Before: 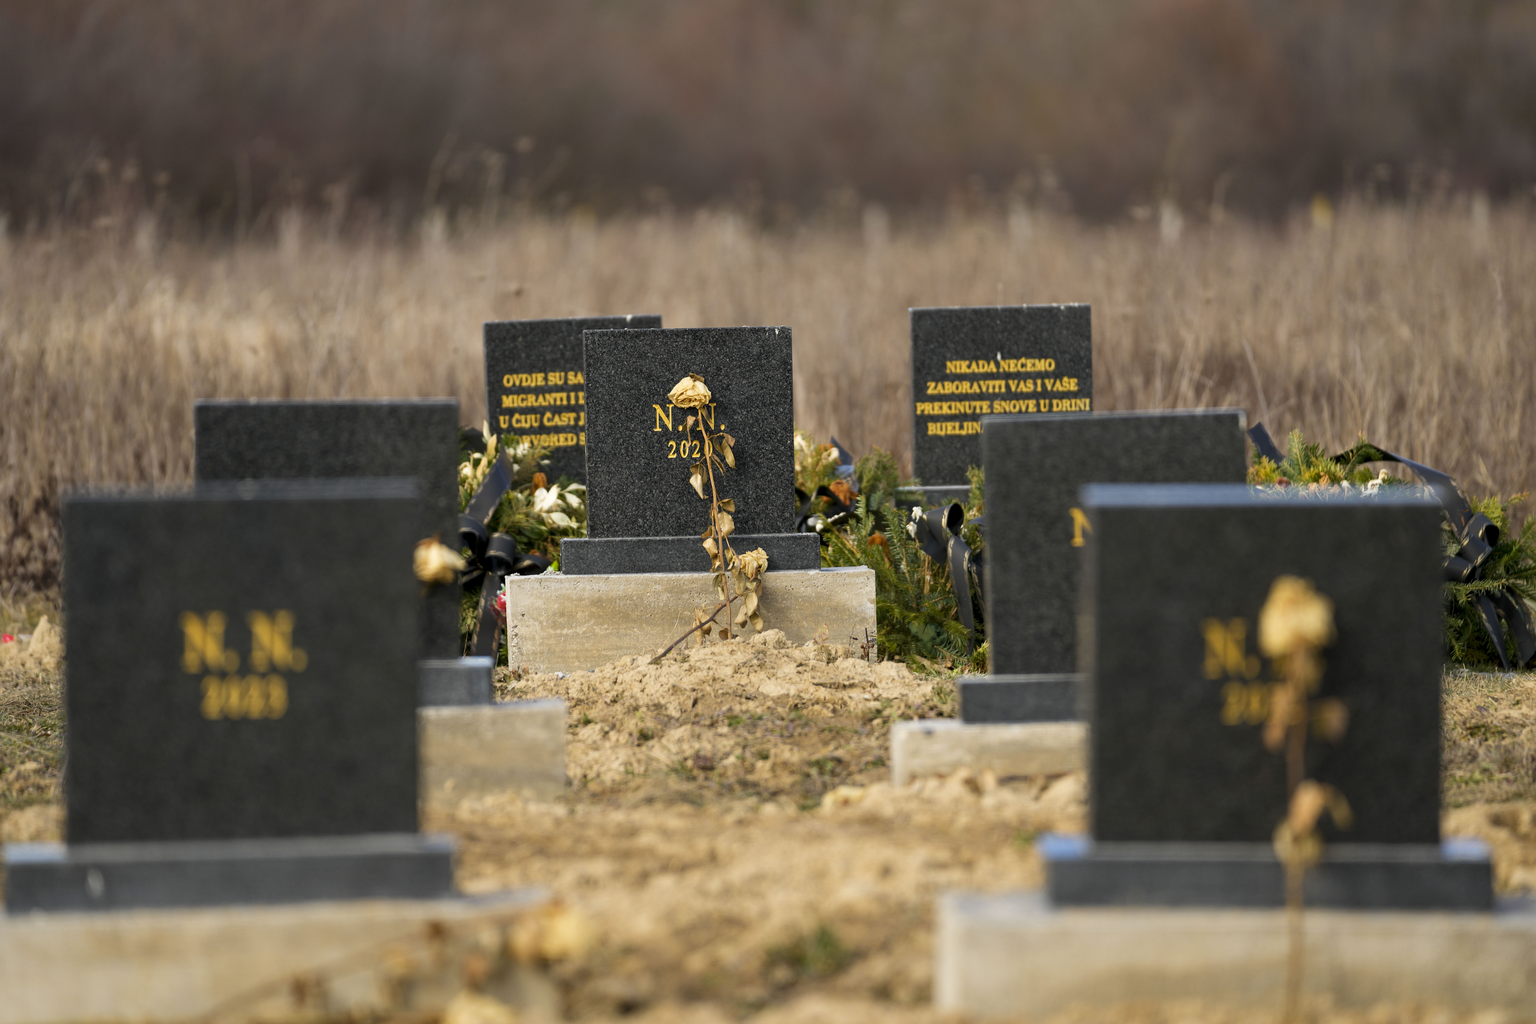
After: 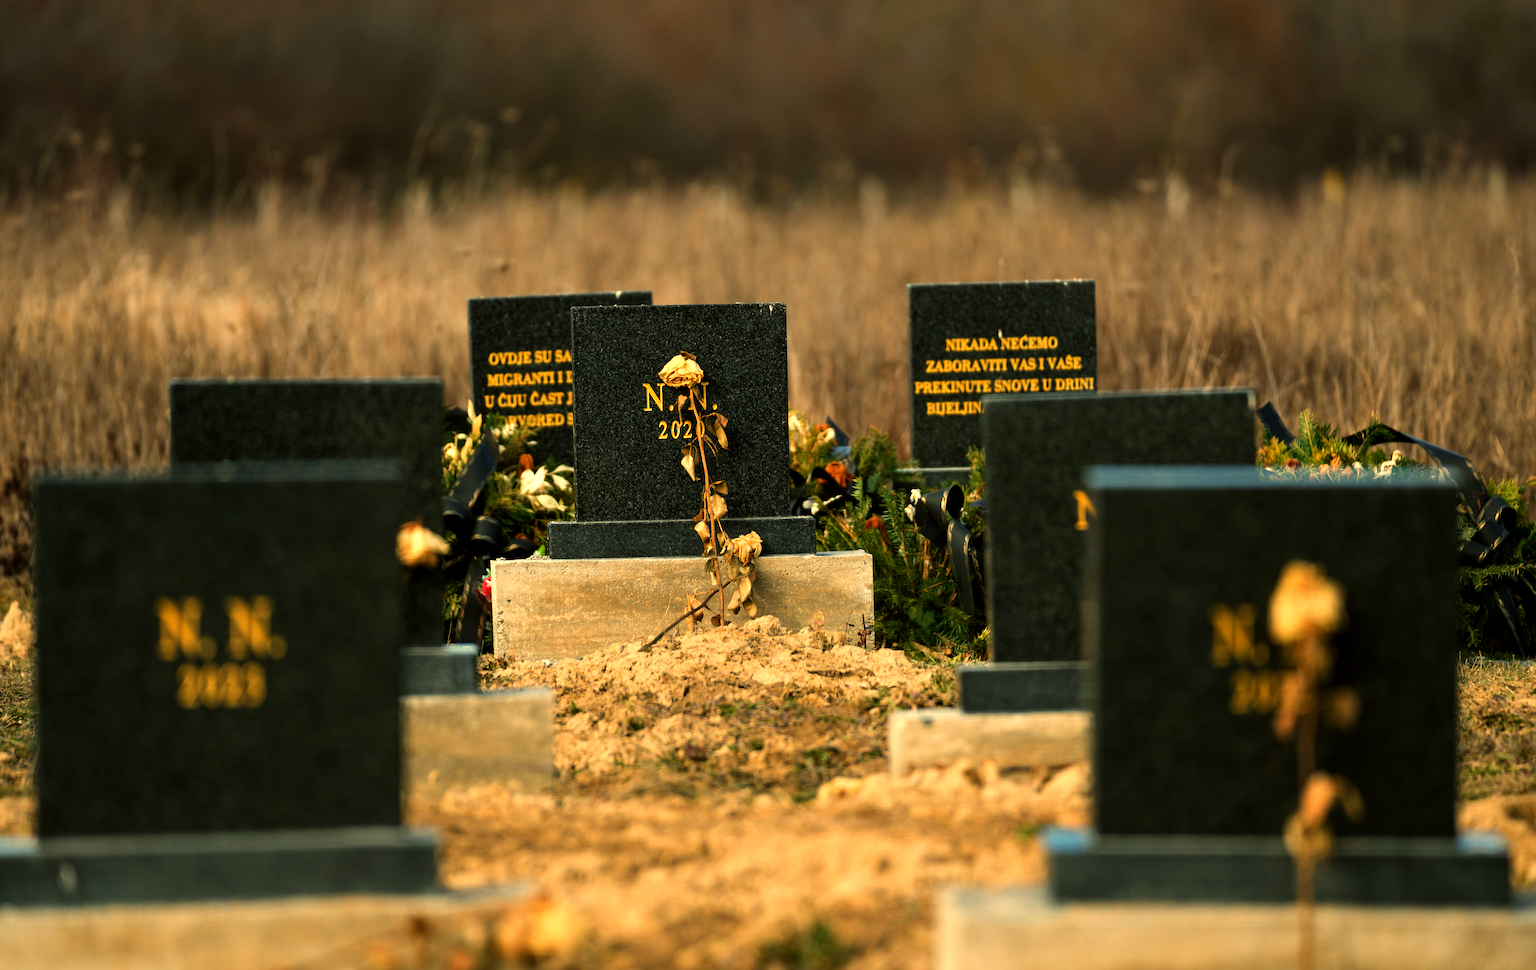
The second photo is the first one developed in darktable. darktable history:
tone equalizer: -7 EV 0.18 EV, -6 EV 0.12 EV, -5 EV 0.08 EV, -4 EV 0.04 EV, -2 EV -0.02 EV, -1 EV -0.04 EV, +0 EV -0.06 EV, luminance estimator HSV value / RGB max
color balance: mode lift, gamma, gain (sRGB), lift [1.014, 0.966, 0.918, 0.87], gamma [0.86, 0.734, 0.918, 0.976], gain [1.063, 1.13, 1.063, 0.86]
crop: left 1.964%, top 3.251%, right 1.122%, bottom 4.933%
